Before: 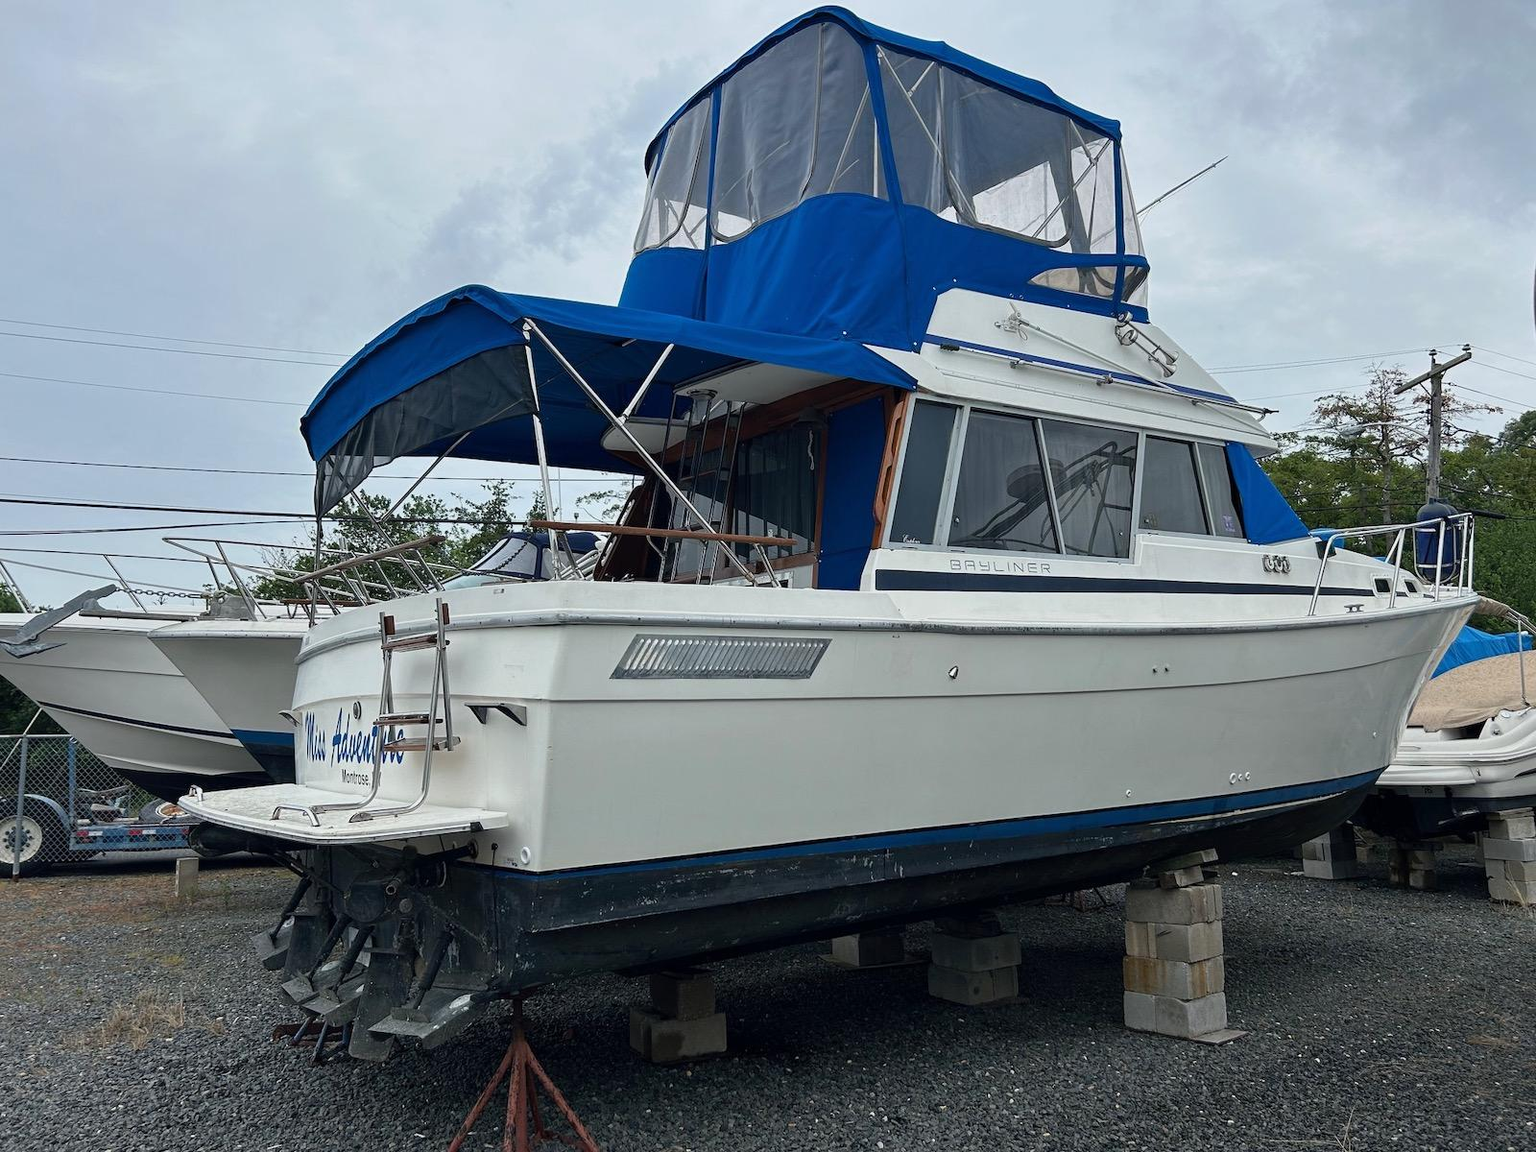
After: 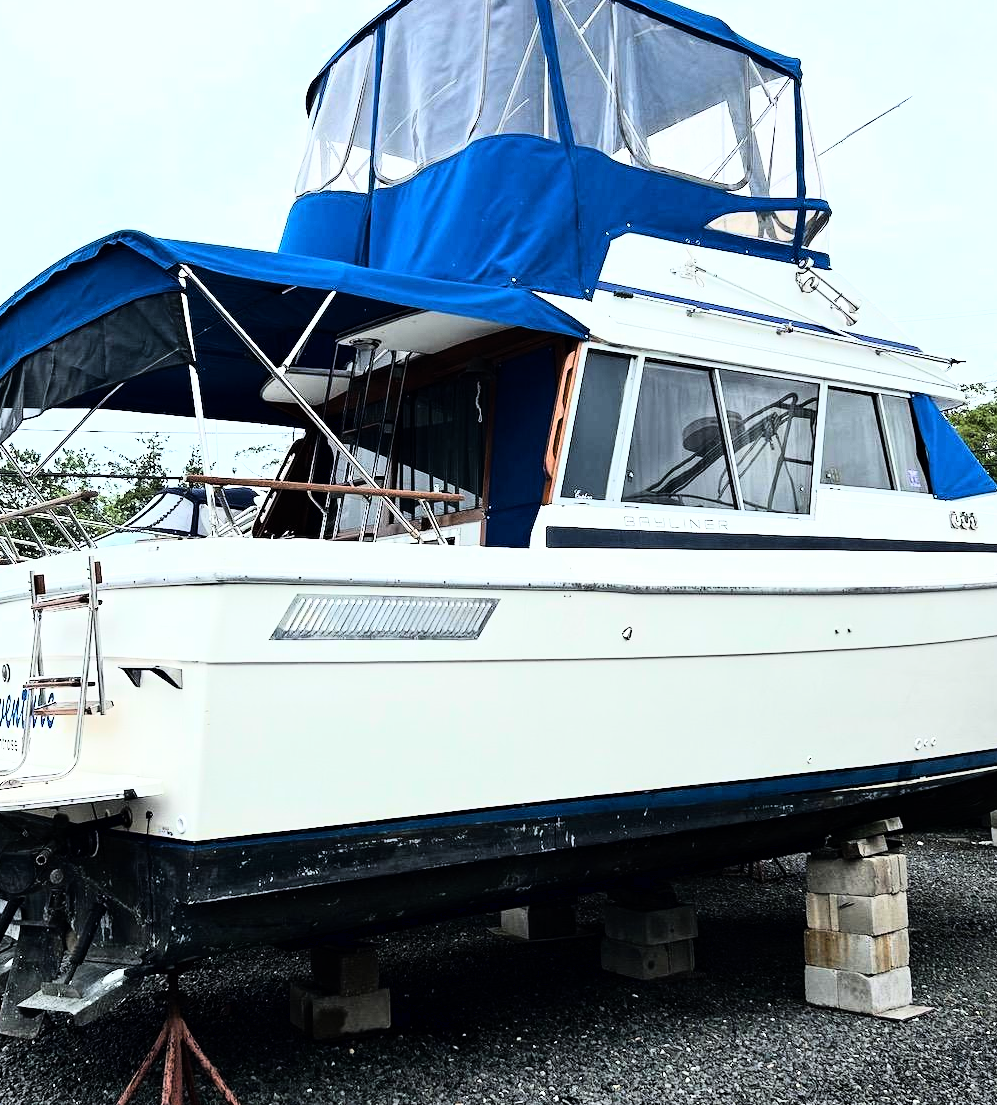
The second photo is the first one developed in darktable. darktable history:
rgb curve: curves: ch0 [(0, 0) (0.21, 0.15) (0.24, 0.21) (0.5, 0.75) (0.75, 0.96) (0.89, 0.99) (1, 1)]; ch1 [(0, 0.02) (0.21, 0.13) (0.25, 0.2) (0.5, 0.67) (0.75, 0.9) (0.89, 0.97) (1, 1)]; ch2 [(0, 0.02) (0.21, 0.13) (0.25, 0.2) (0.5, 0.67) (0.75, 0.9) (0.89, 0.97) (1, 1)], compensate middle gray true
crop and rotate: left 22.918%, top 5.629%, right 14.711%, bottom 2.247%
exposure: black level correction 0.001, exposure 0.5 EV, compensate exposure bias true, compensate highlight preservation false
